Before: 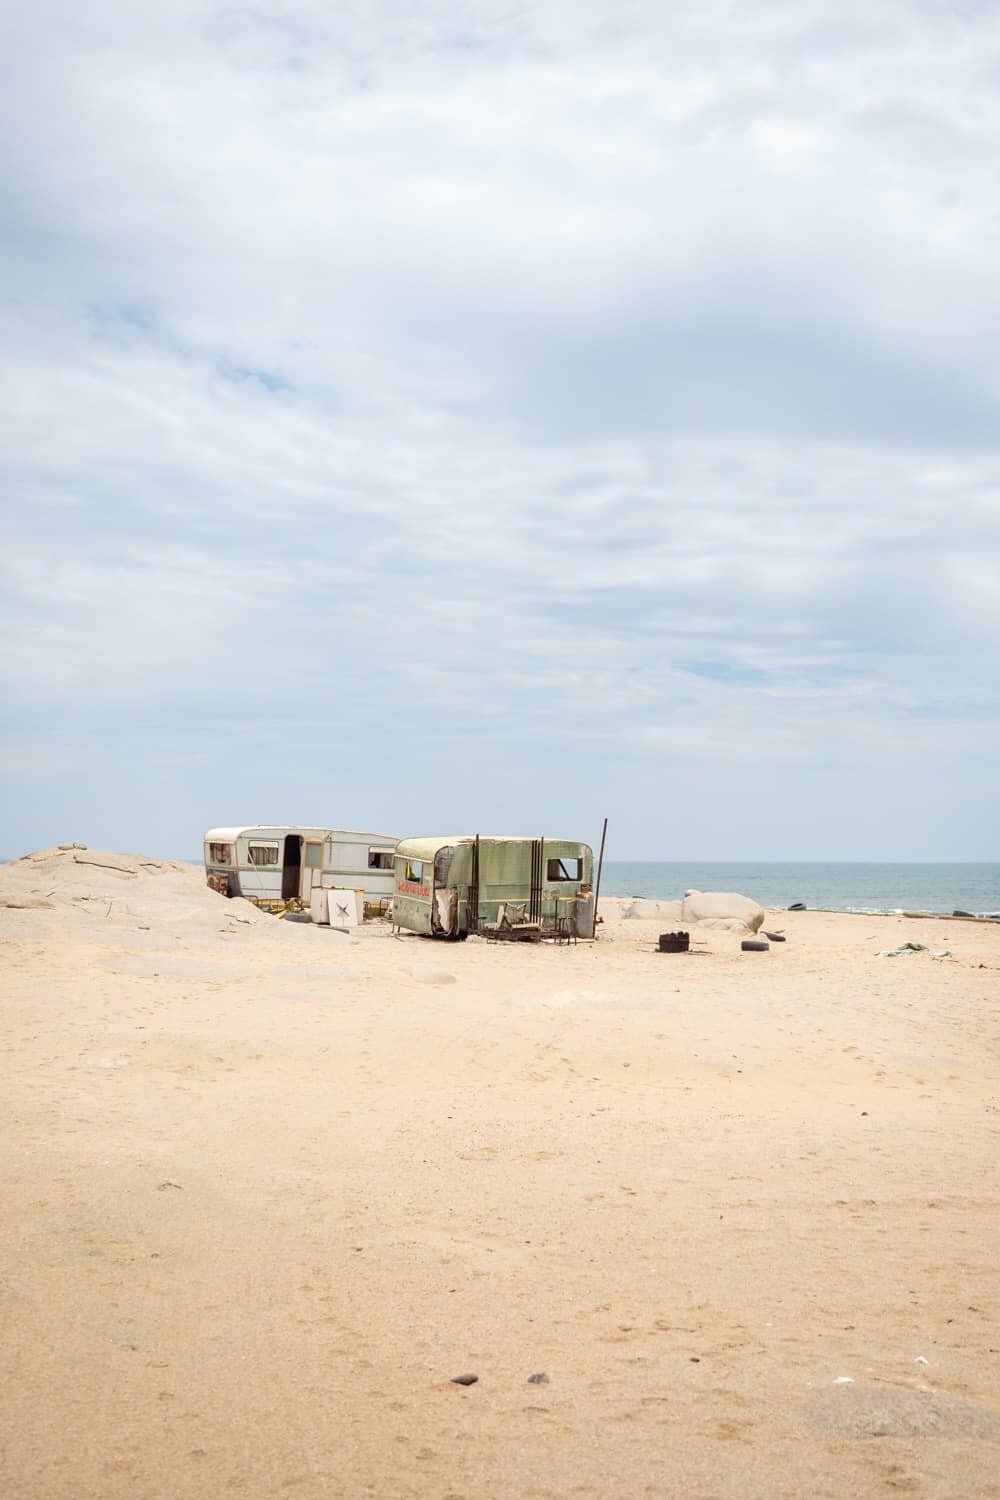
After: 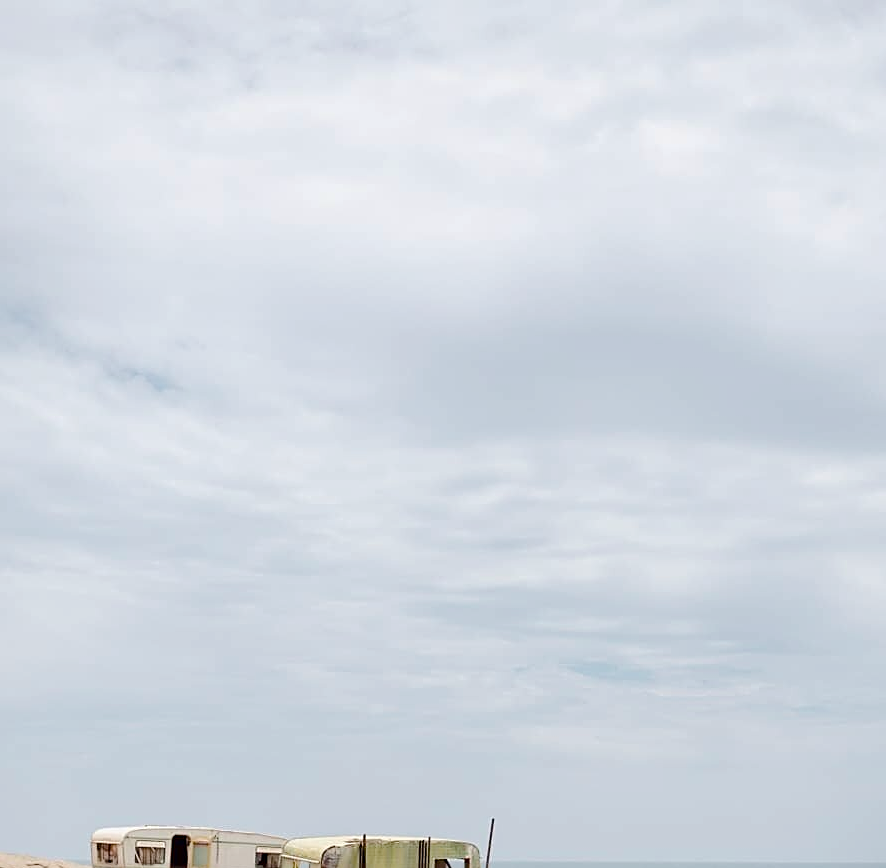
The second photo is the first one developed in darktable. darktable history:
crop and rotate: left 11.366%, bottom 42.107%
sharpen: on, module defaults
tone curve: curves: ch0 [(0, 0) (0.052, 0.018) (0.236, 0.207) (0.41, 0.417) (0.485, 0.518) (0.54, 0.584) (0.625, 0.666) (0.845, 0.828) (0.994, 0.964)]; ch1 [(0, 0.055) (0.15, 0.117) (0.317, 0.34) (0.382, 0.408) (0.434, 0.441) (0.472, 0.479) (0.498, 0.501) (0.557, 0.558) (0.616, 0.59) (0.739, 0.7) (0.873, 0.857) (1, 0.928)]; ch2 [(0, 0) (0.352, 0.403) (0.447, 0.466) (0.482, 0.482) (0.528, 0.526) (0.586, 0.577) (0.618, 0.621) (0.785, 0.747) (1, 1)], color space Lab, independent channels, preserve colors none
color balance rgb: perceptual saturation grading › global saturation 20%, perceptual saturation grading › highlights -25.516%, perceptual saturation grading › shadows 25.475%, global vibrance 9.837%
